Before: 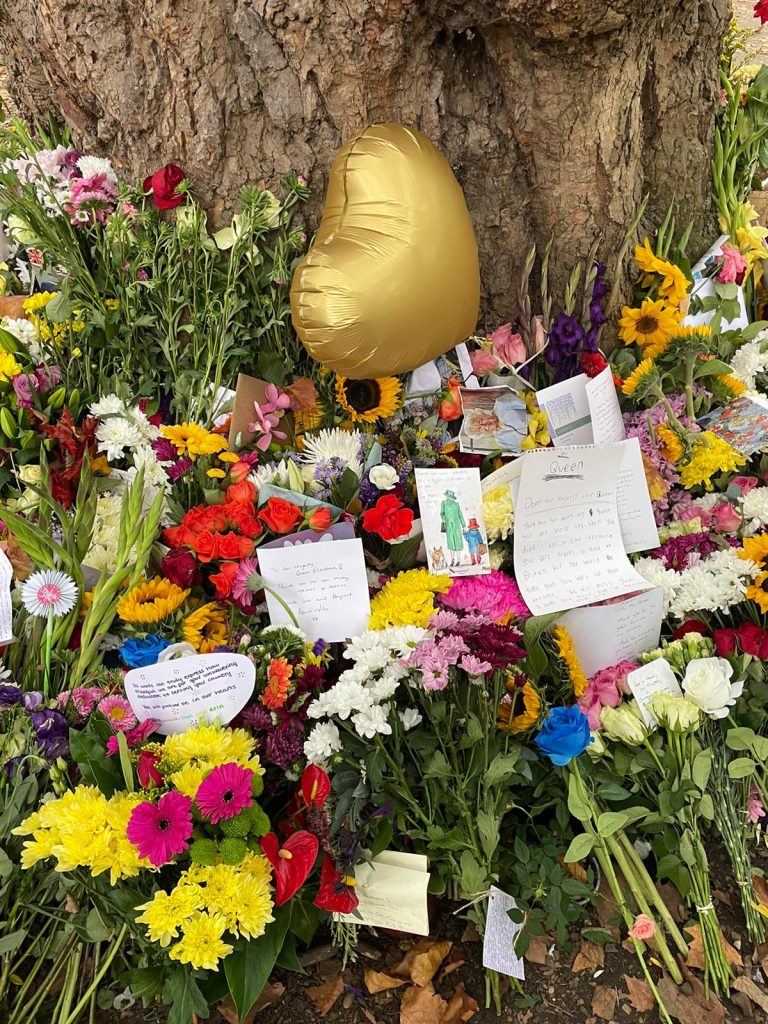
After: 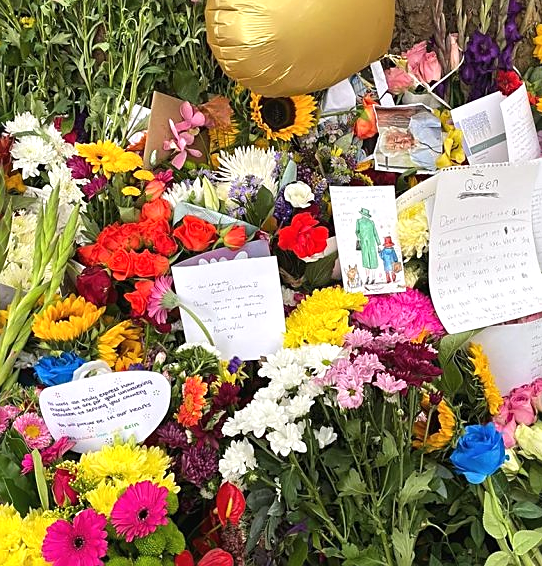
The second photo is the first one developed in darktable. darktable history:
white balance: red 1.004, blue 1.024
local contrast: mode bilateral grid, contrast 20, coarseness 50, detail 120%, midtone range 0.2
exposure: black level correction -0.002, exposure 0.54 EV, compensate highlight preservation false
crop: left 11.123%, top 27.61%, right 18.3%, bottom 17.034%
tone equalizer: -8 EV -0.002 EV, -7 EV 0.005 EV, -6 EV -0.009 EV, -5 EV 0.011 EV, -4 EV -0.012 EV, -3 EV 0.007 EV, -2 EV -0.062 EV, -1 EV -0.293 EV, +0 EV -0.582 EV, smoothing diameter 2%, edges refinement/feathering 20, mask exposure compensation -1.57 EV, filter diffusion 5
sharpen: radius 1.864, amount 0.398, threshold 1.271
